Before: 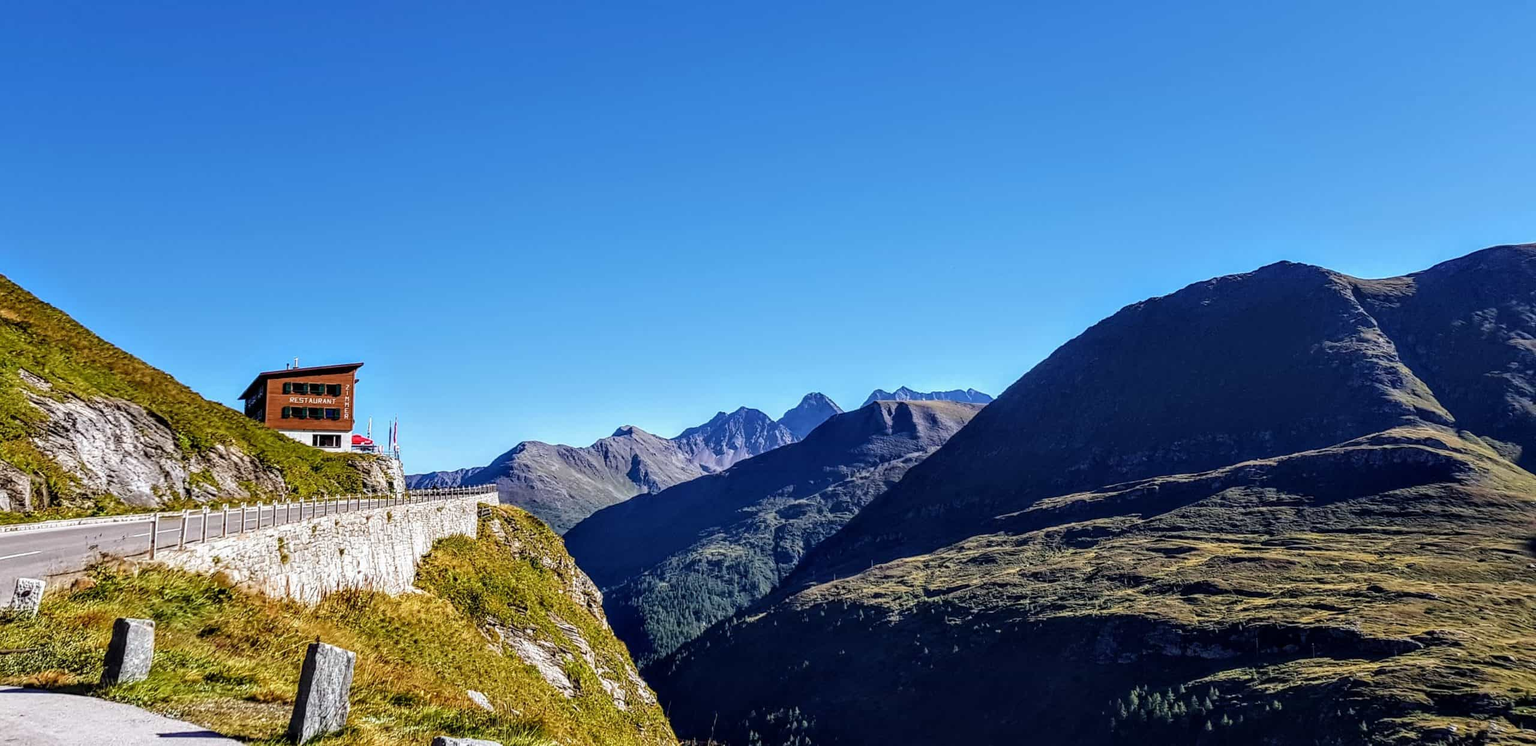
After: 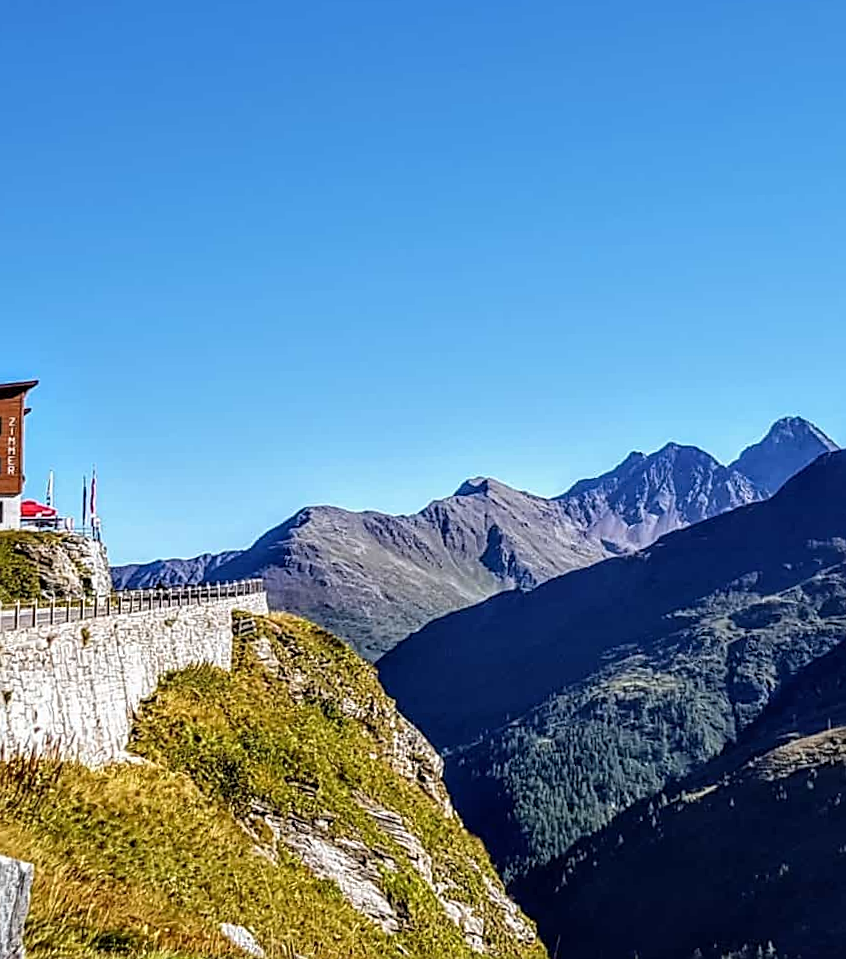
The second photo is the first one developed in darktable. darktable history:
sharpen: on, module defaults
rotate and perspective: rotation -1°, crop left 0.011, crop right 0.989, crop top 0.025, crop bottom 0.975
crop and rotate: left 21.77%, top 18.528%, right 44.676%, bottom 2.997%
